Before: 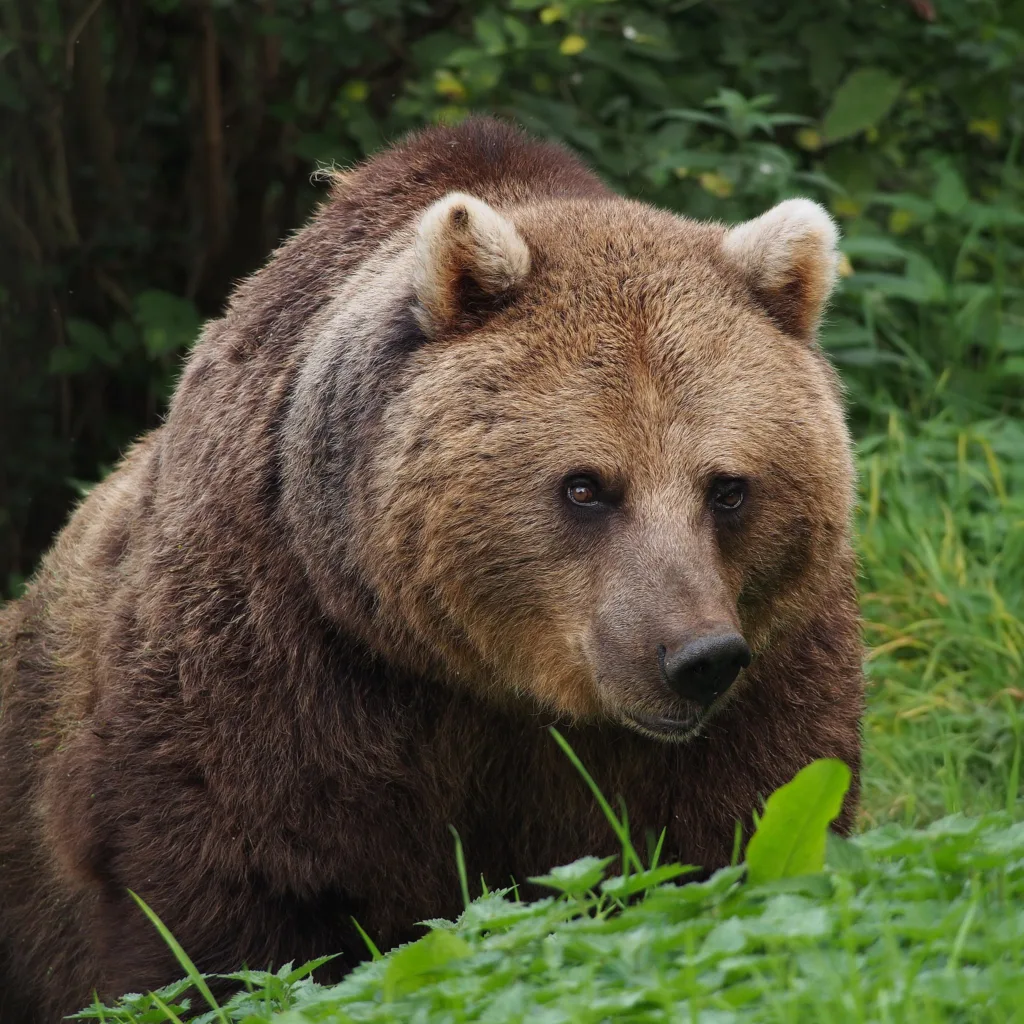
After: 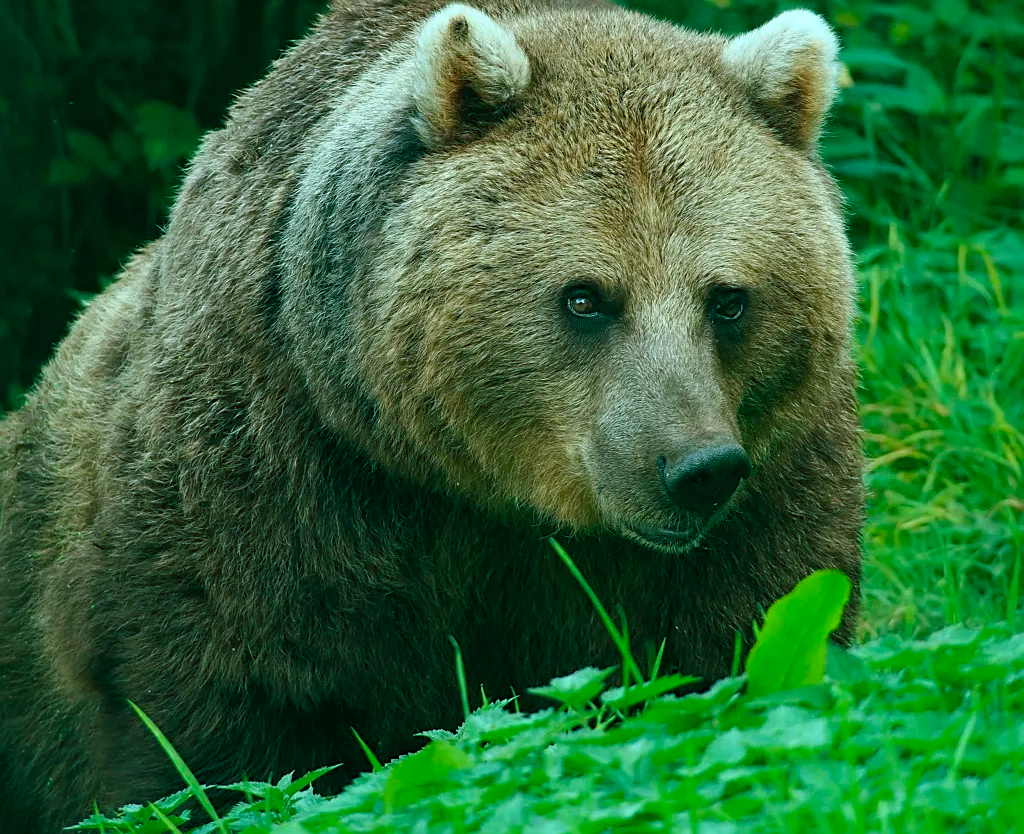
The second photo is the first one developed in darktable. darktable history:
crop and rotate: top 18.507%
sharpen: on, module defaults
exposure: exposure 0.2 EV, compensate highlight preservation false
color balance rgb: shadows lift › chroma 11.71%, shadows lift › hue 133.46°, power › chroma 2.15%, power › hue 166.83°, highlights gain › chroma 4%, highlights gain › hue 200.2°, perceptual saturation grading › global saturation 18.05%
